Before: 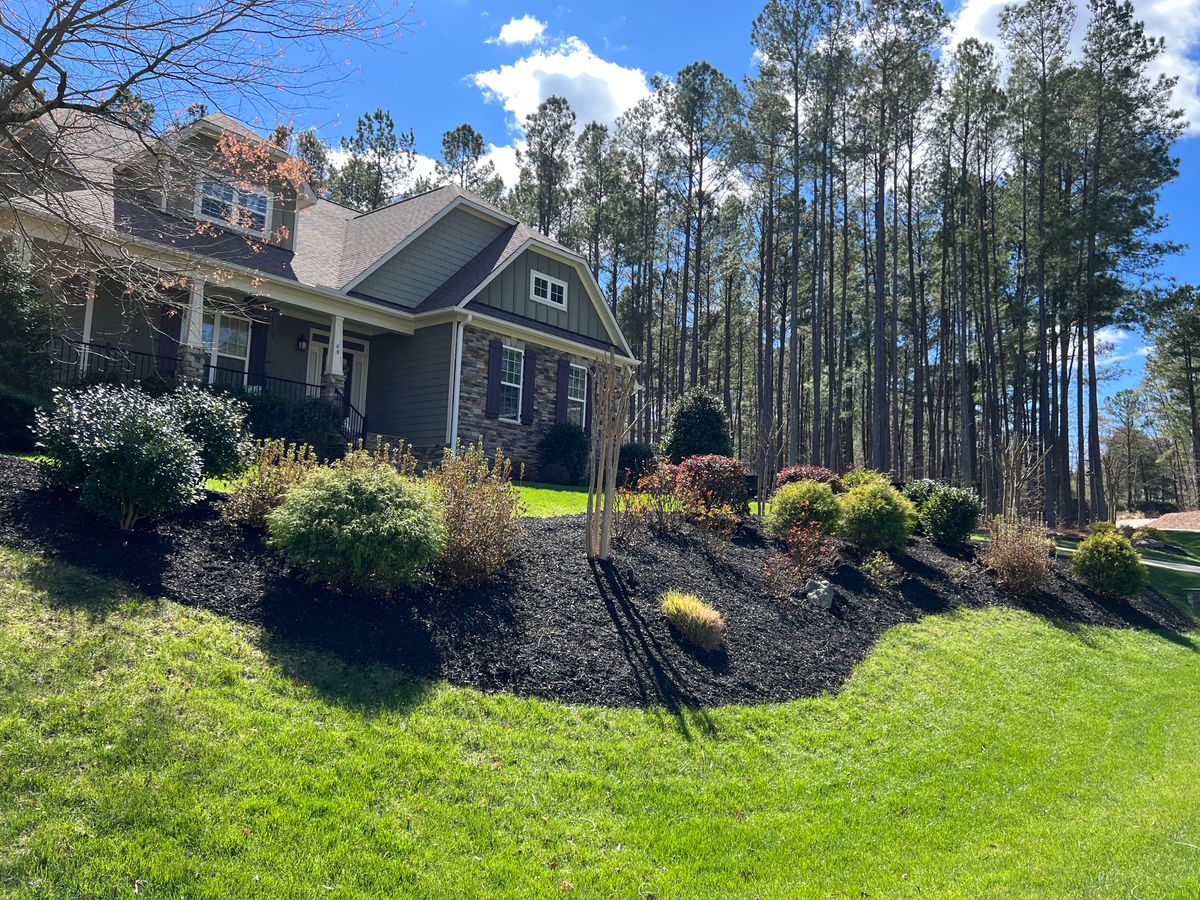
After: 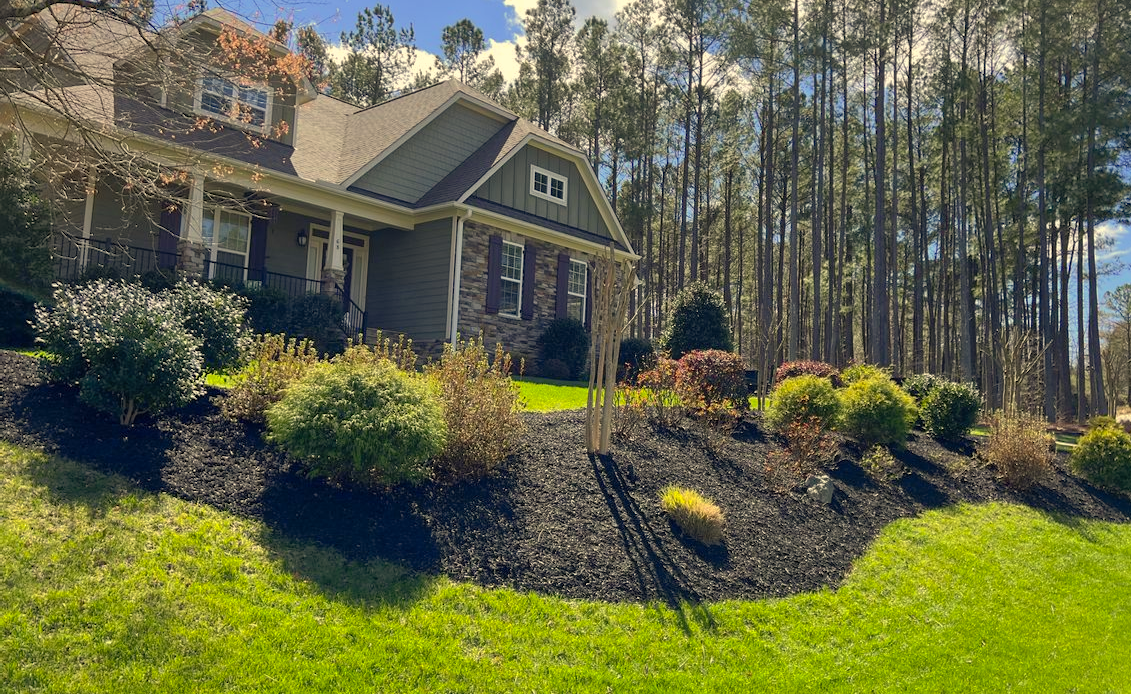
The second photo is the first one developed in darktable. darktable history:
crop and rotate: angle 0.03°, top 11.643%, right 5.651%, bottom 11.189%
shadows and highlights: on, module defaults
color correction: highlights a* 2.72, highlights b* 22.8
